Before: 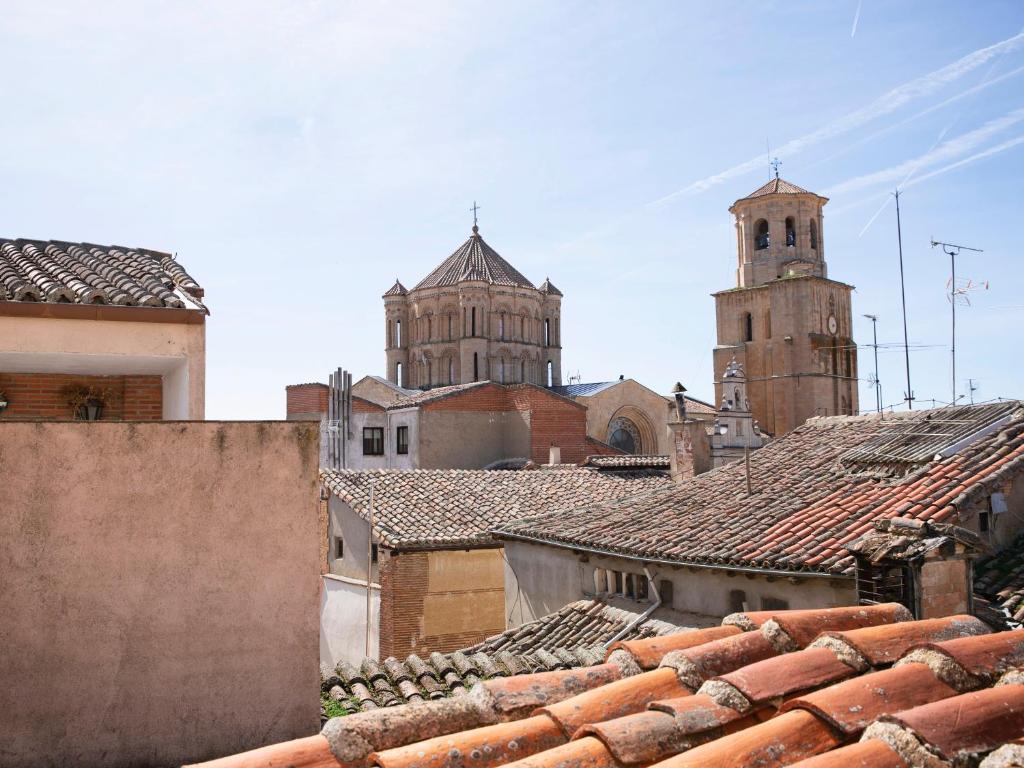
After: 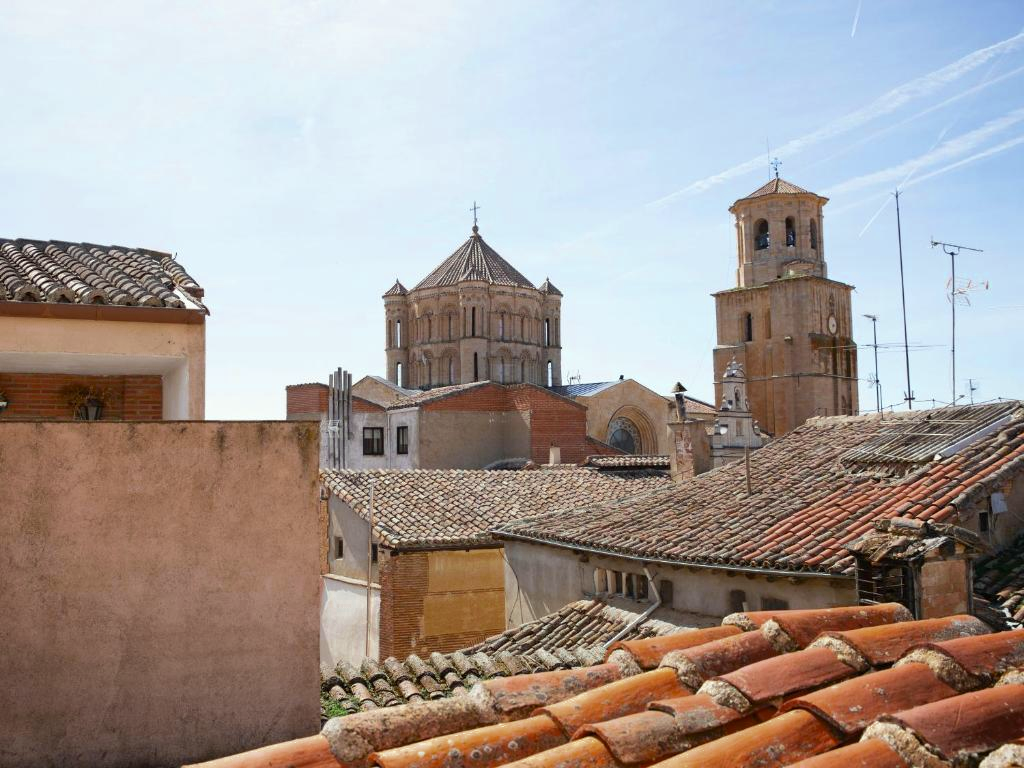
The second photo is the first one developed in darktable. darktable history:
color zones: curves: ch0 [(0.11, 0.396) (0.195, 0.36) (0.25, 0.5) (0.303, 0.412) (0.357, 0.544) (0.75, 0.5) (0.967, 0.328)]; ch1 [(0, 0.468) (0.112, 0.512) (0.202, 0.6) (0.25, 0.5) (0.307, 0.352) (0.357, 0.544) (0.75, 0.5) (0.963, 0.524)]
color correction: highlights a* -2.68, highlights b* 2.57
